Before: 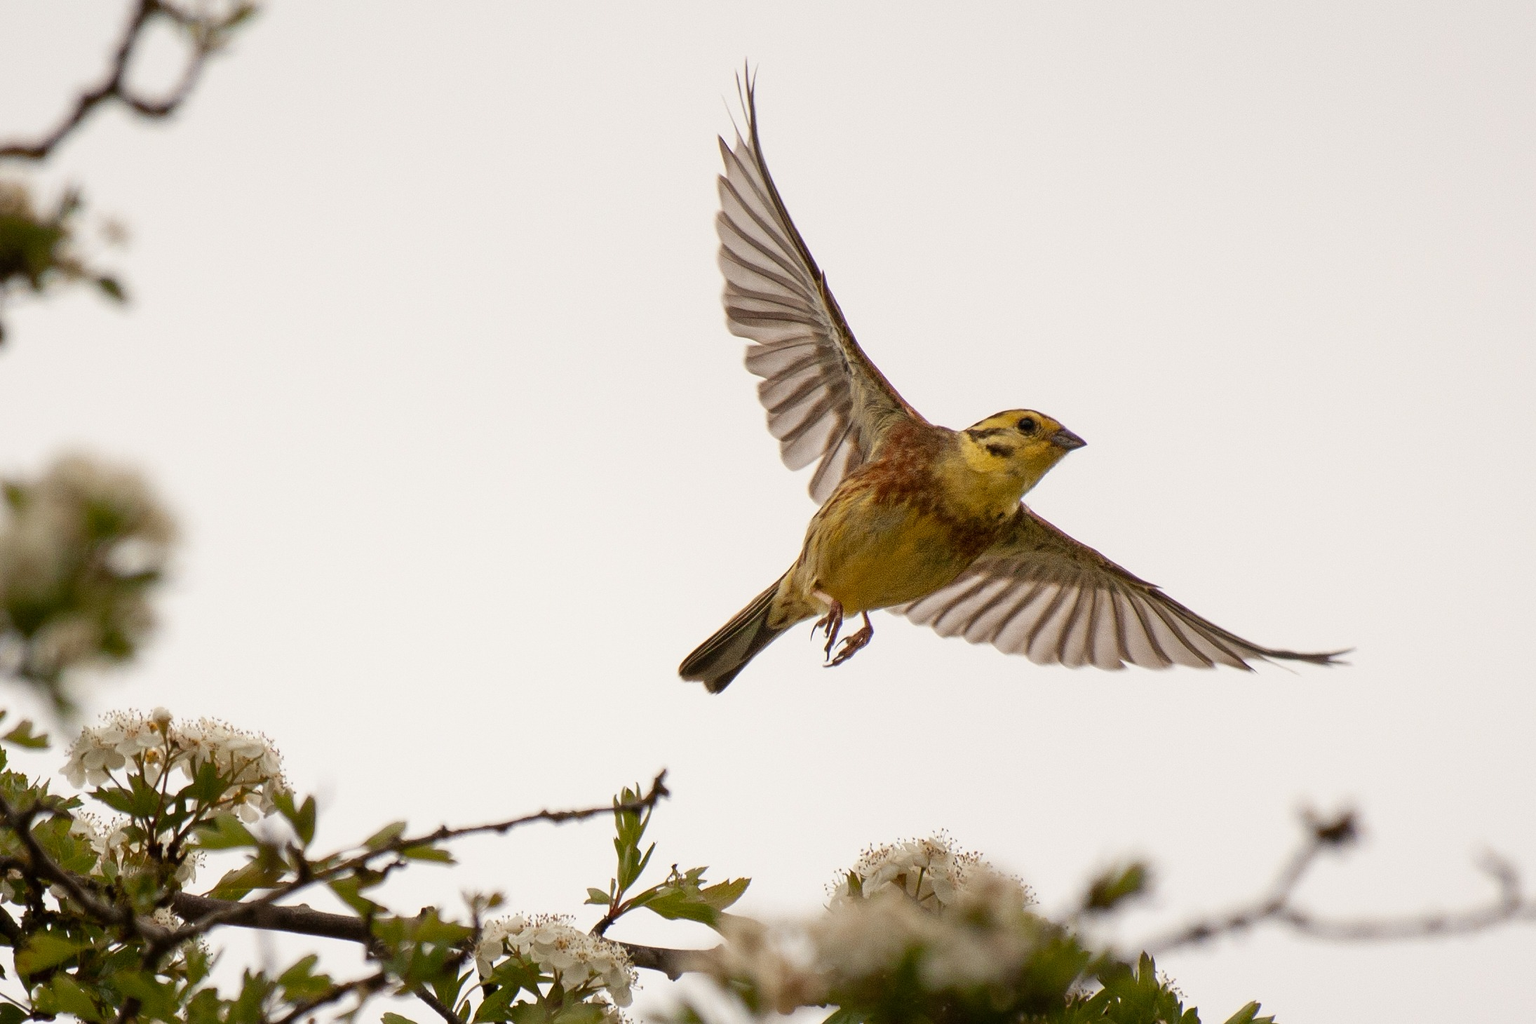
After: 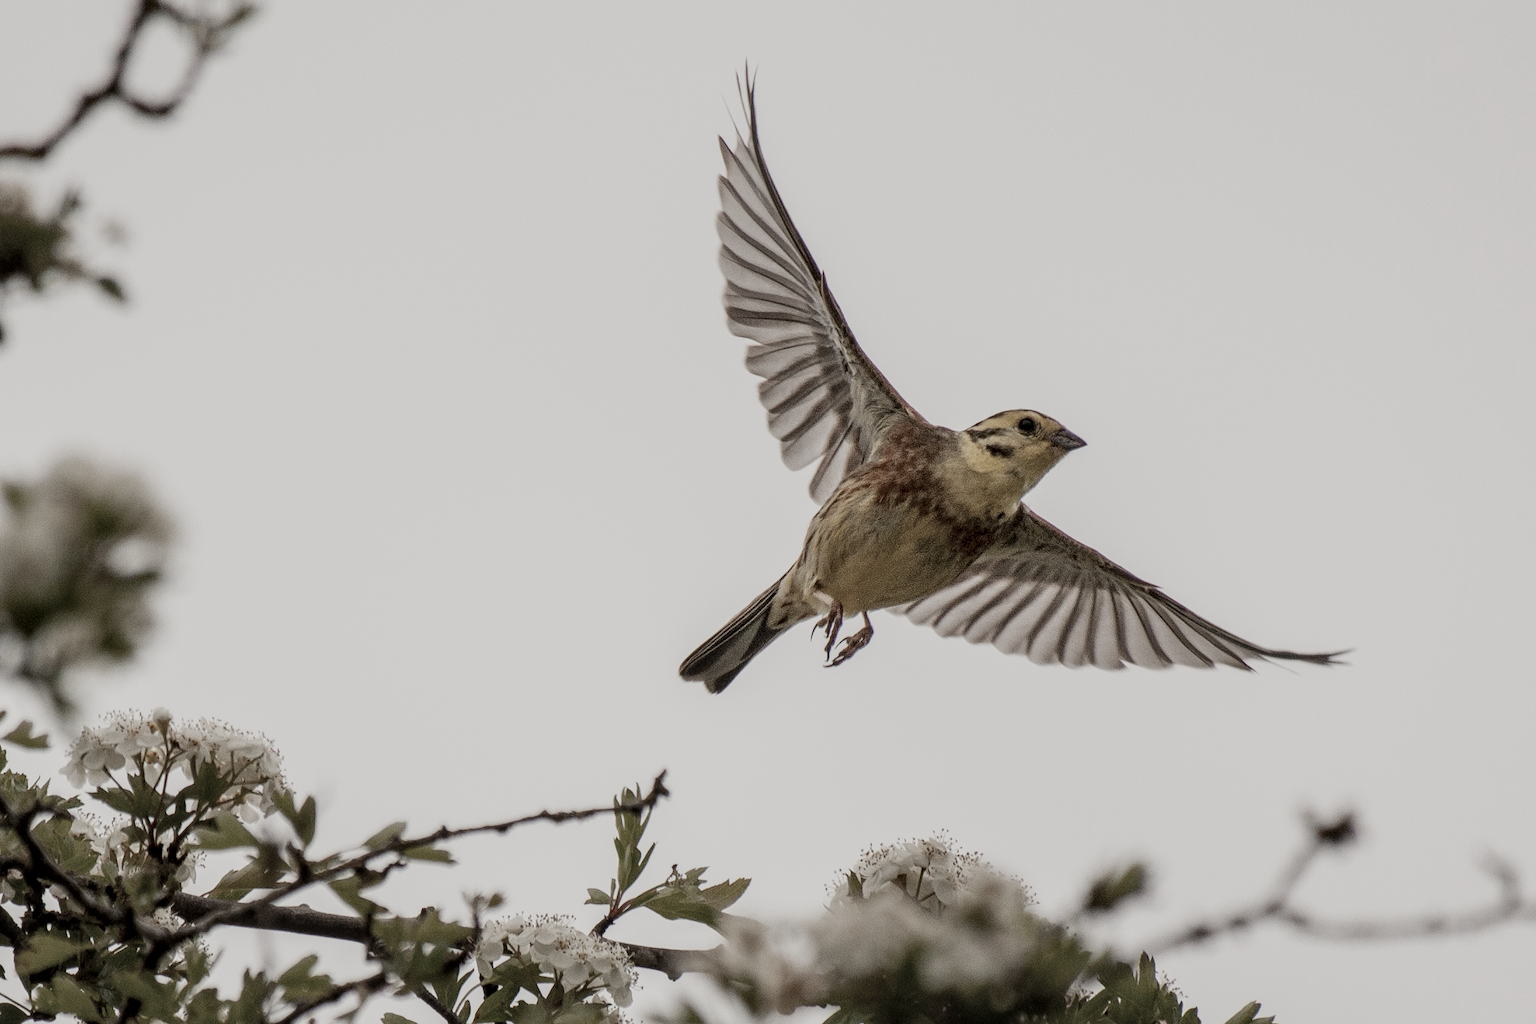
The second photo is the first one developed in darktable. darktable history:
filmic rgb: black relative exposure -16 EV, white relative exposure 4.97 EV, hardness 6.25
contrast brightness saturation: contrast 0.06, brightness -0.01, saturation -0.23
local contrast: on, module defaults
tone equalizer: -7 EV 0.18 EV, -6 EV 0.12 EV, -5 EV 0.08 EV, -4 EV 0.04 EV, -2 EV -0.02 EV, -1 EV -0.04 EV, +0 EV -0.06 EV, luminance estimator HSV value / RGB max
color zones: curves: ch0 [(0, 0.559) (0.153, 0.551) (0.229, 0.5) (0.429, 0.5) (0.571, 0.5) (0.714, 0.5) (0.857, 0.5) (1, 0.559)]; ch1 [(0, 0.417) (0.112, 0.336) (0.213, 0.26) (0.429, 0.34) (0.571, 0.35) (0.683, 0.331) (0.857, 0.344) (1, 0.417)]
